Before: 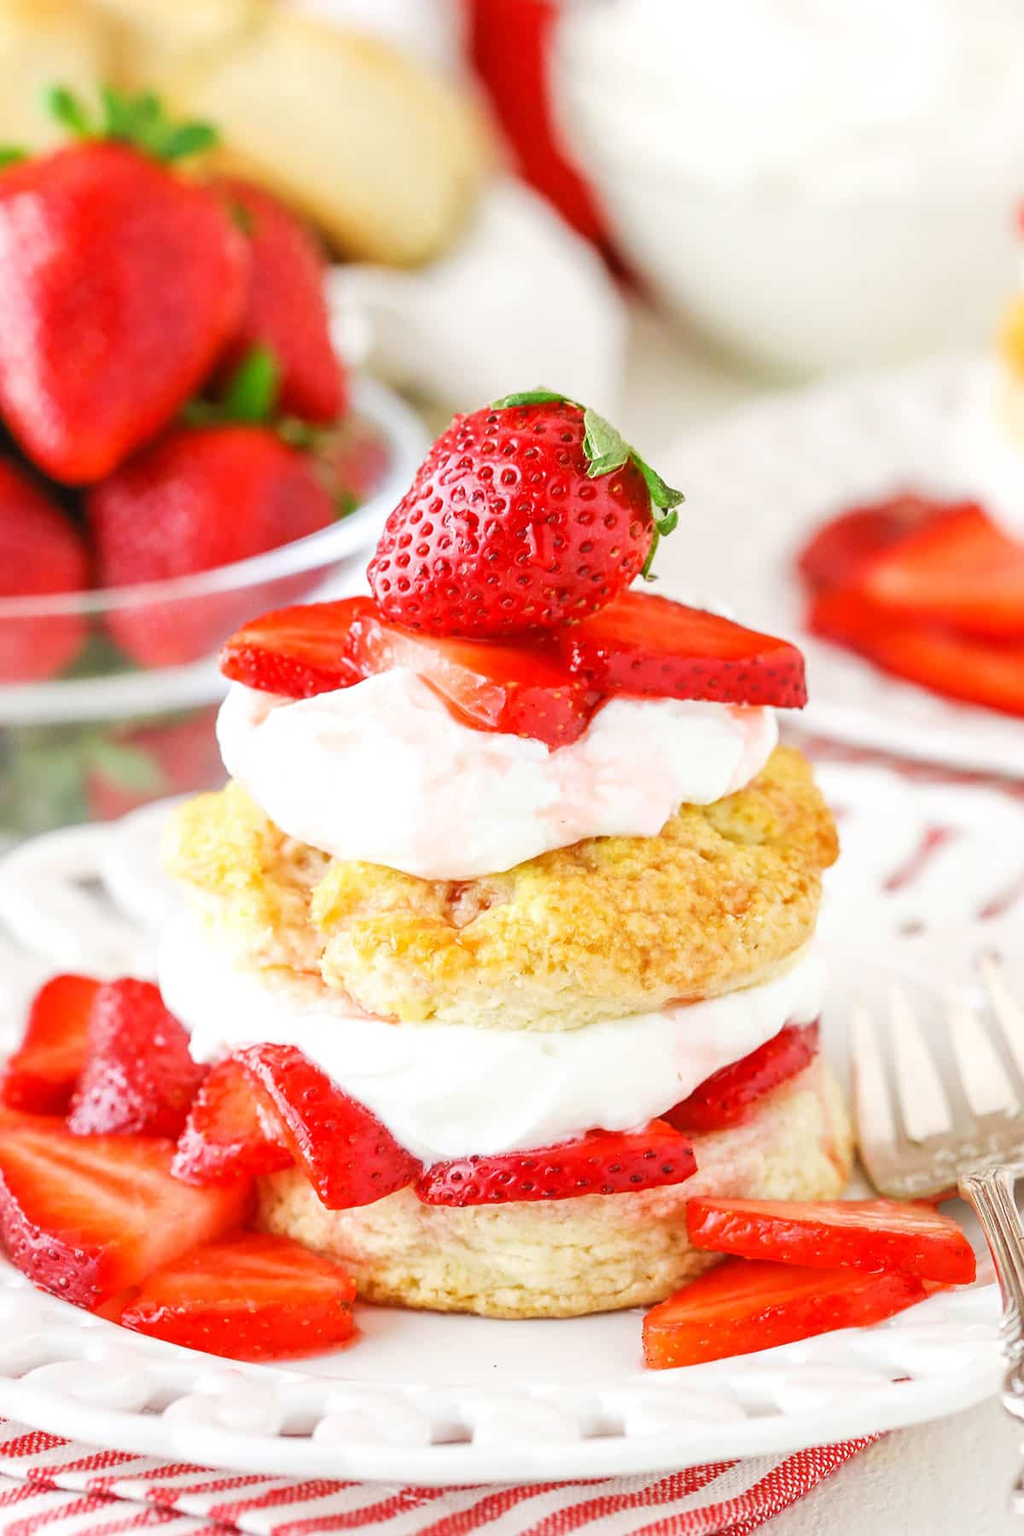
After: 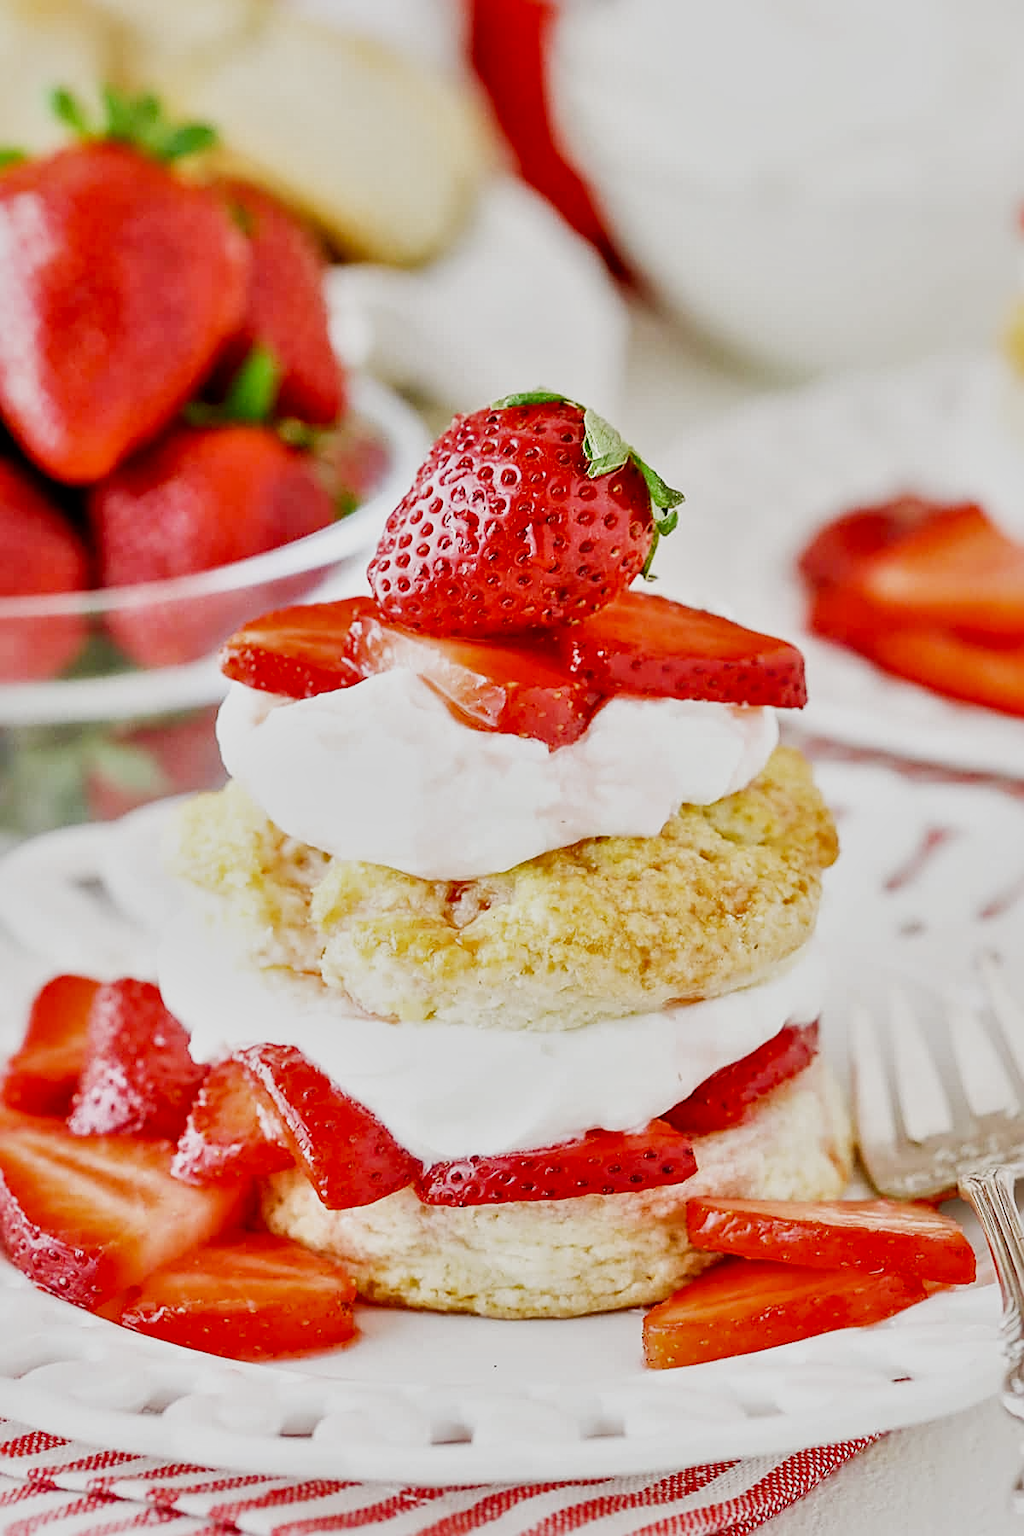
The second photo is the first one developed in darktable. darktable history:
exposure: exposure -0.111 EV, compensate highlight preservation false
local contrast: mode bilateral grid, contrast 51, coarseness 49, detail 150%, midtone range 0.2
sharpen: on, module defaults
filmic rgb: black relative exposure -7.65 EV, white relative exposure 4.56 EV, hardness 3.61, add noise in highlights 0, preserve chrominance no, color science v4 (2020)
